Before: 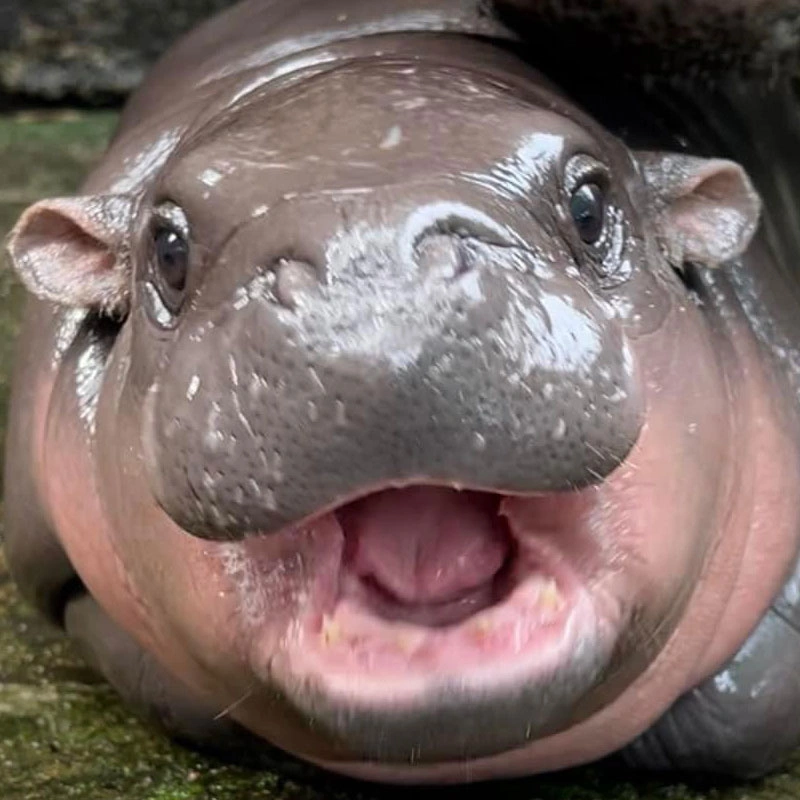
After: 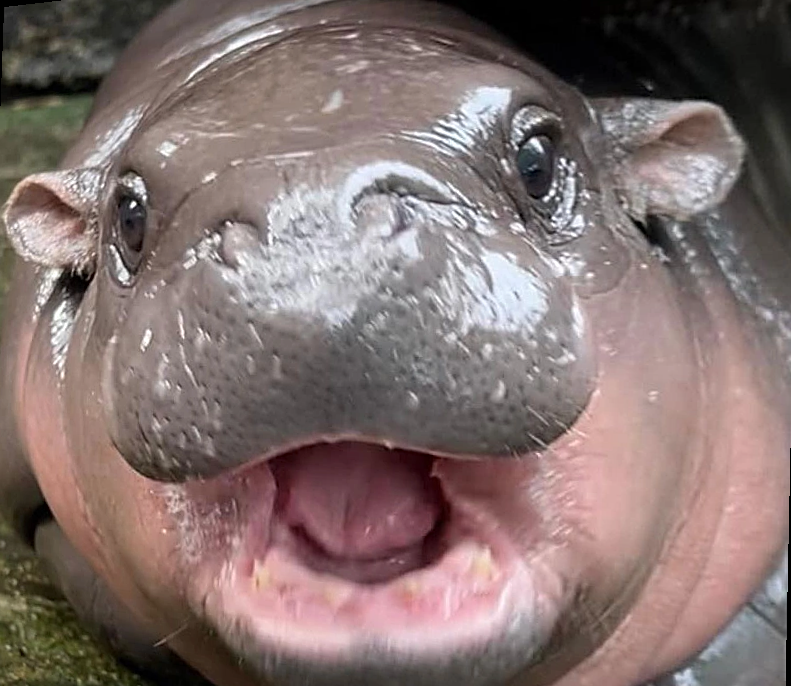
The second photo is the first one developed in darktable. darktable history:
sharpen: on, module defaults
rotate and perspective: rotation 1.69°, lens shift (vertical) -0.023, lens shift (horizontal) -0.291, crop left 0.025, crop right 0.988, crop top 0.092, crop bottom 0.842
contrast brightness saturation: contrast 0.01, saturation -0.05
